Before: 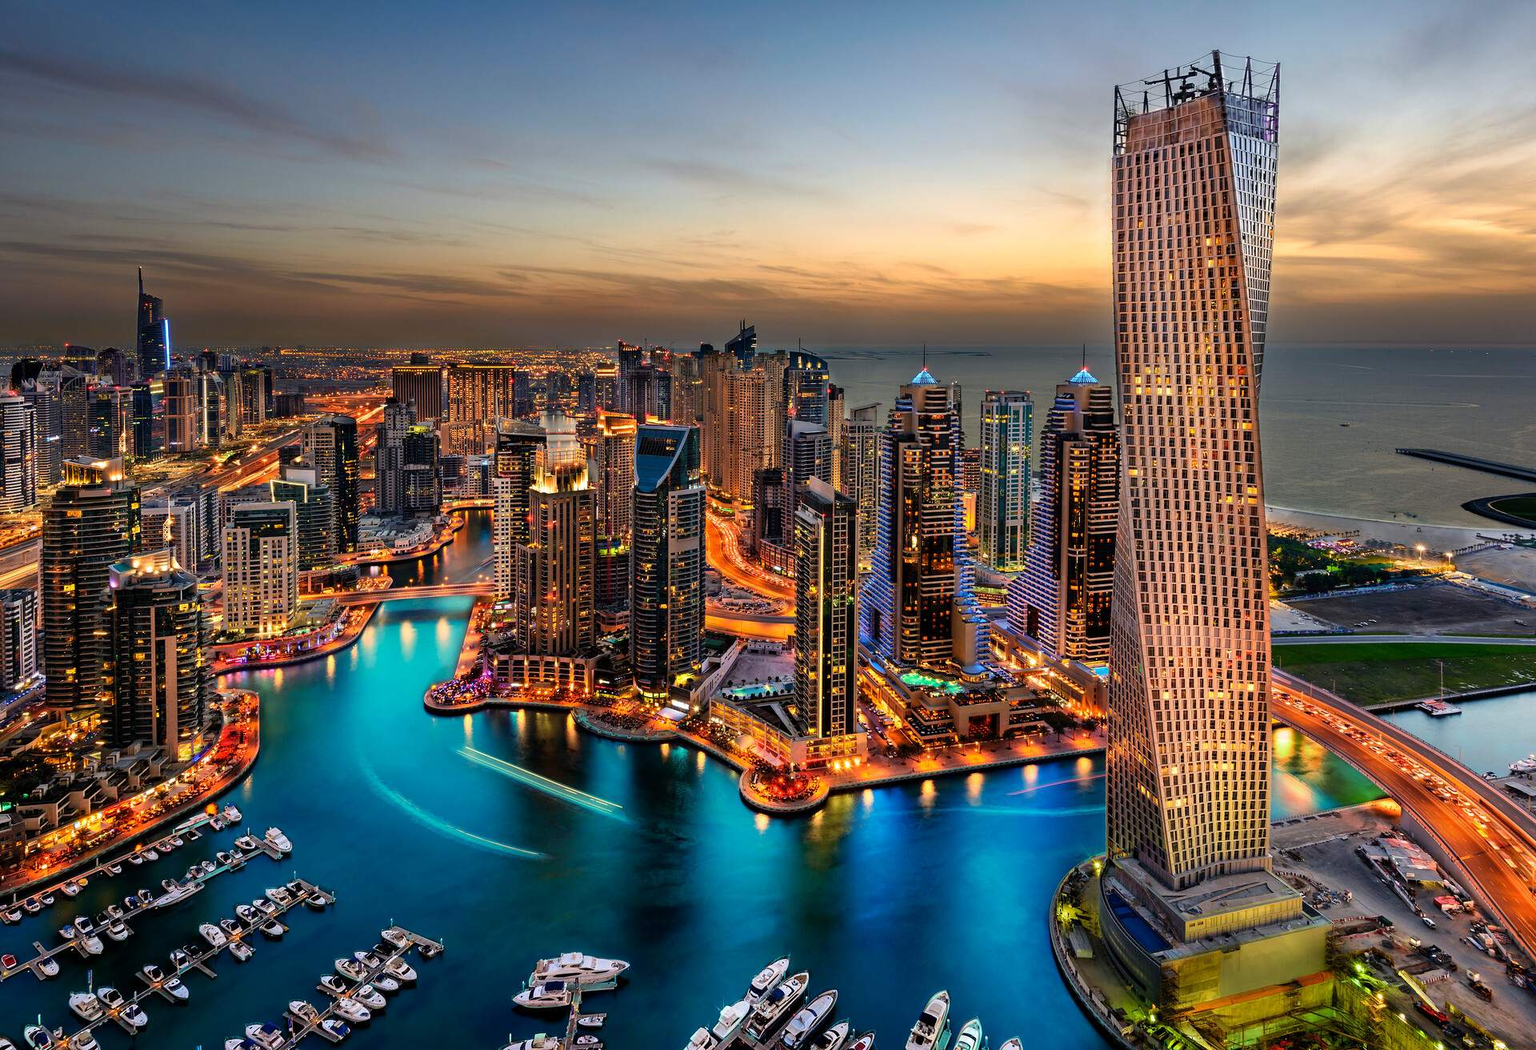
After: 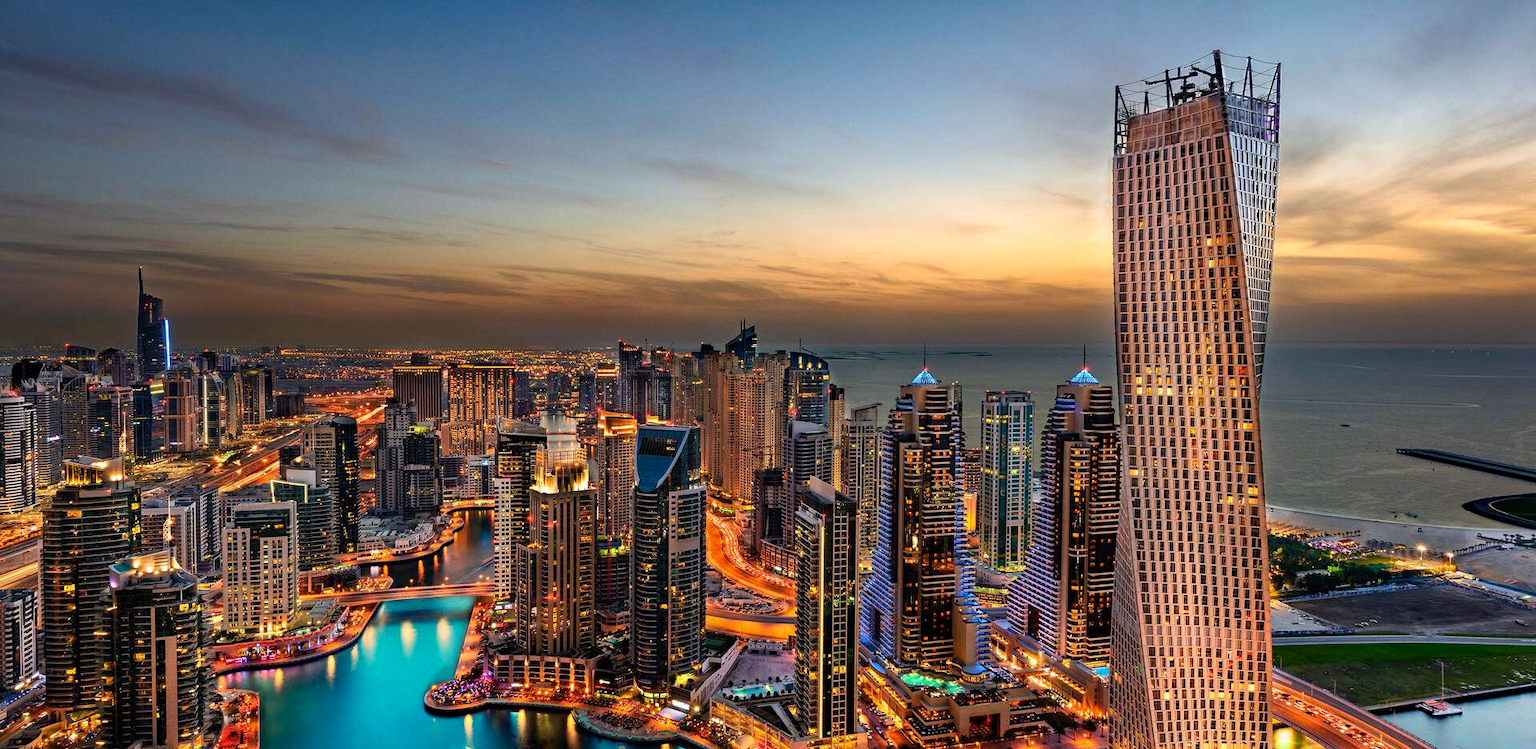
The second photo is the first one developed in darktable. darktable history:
crop: bottom 28.576%
grain: coarseness 0.09 ISO, strength 10%
haze removal: compatibility mode true, adaptive false
